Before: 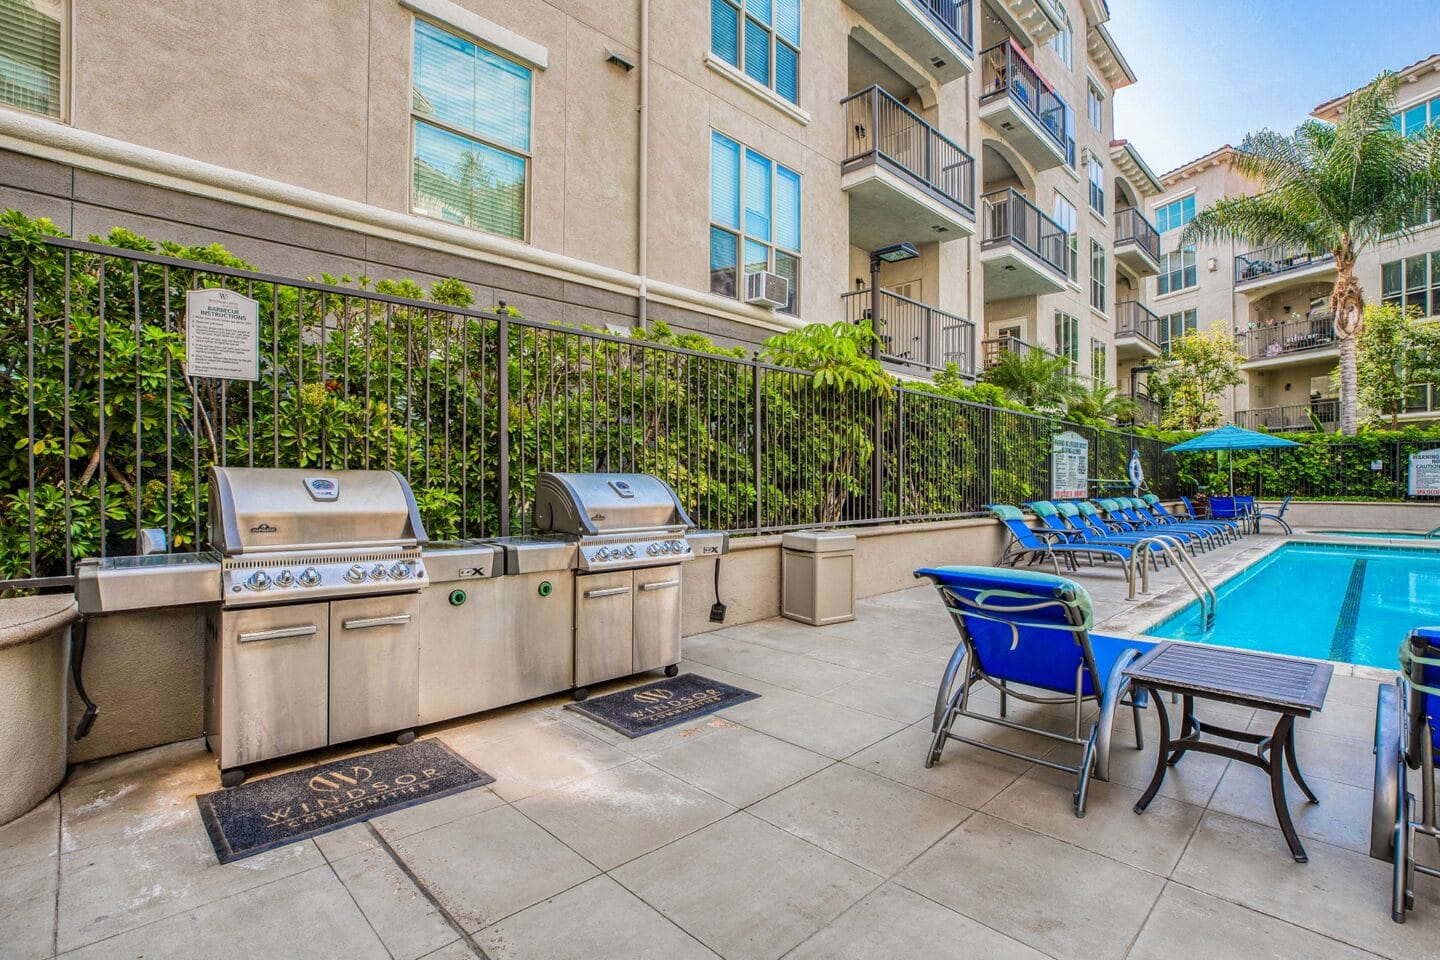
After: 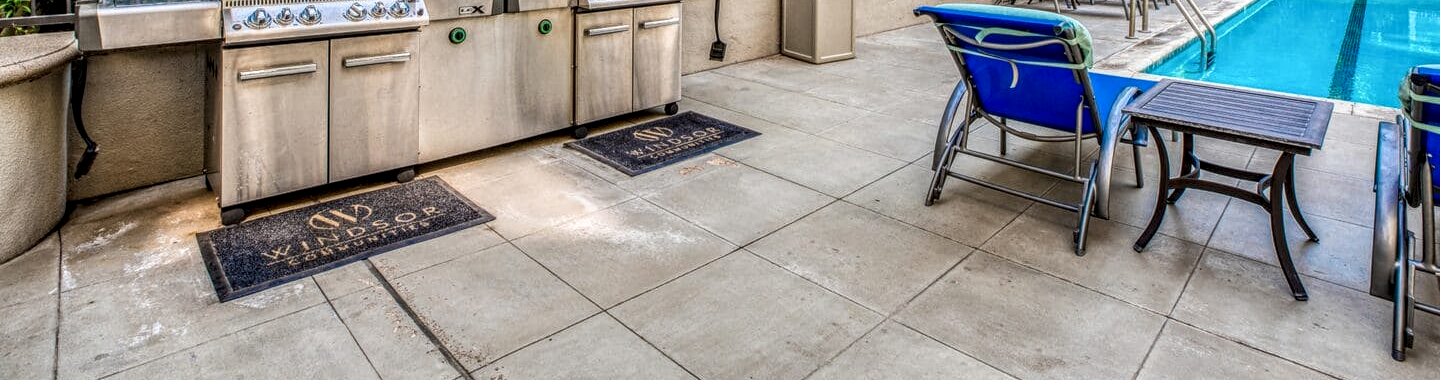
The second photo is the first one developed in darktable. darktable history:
crop and rotate: top 58.576%, bottom 1.819%
local contrast: highlights 21%, detail 150%
shadows and highlights: shadows 1.37, highlights 38.91
